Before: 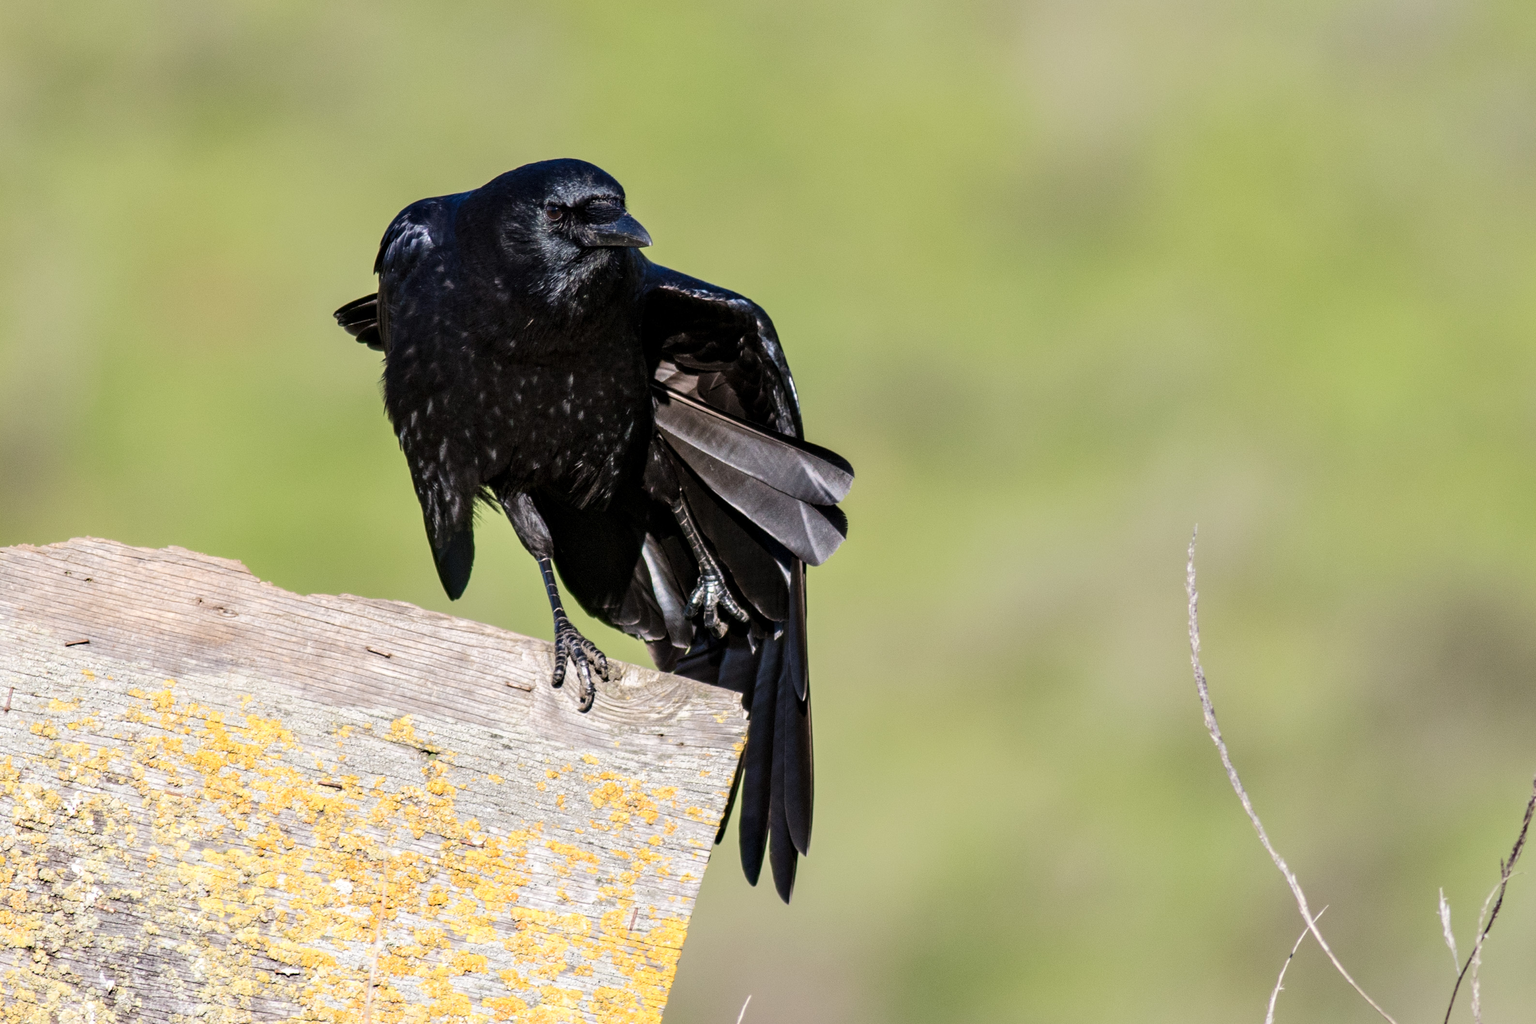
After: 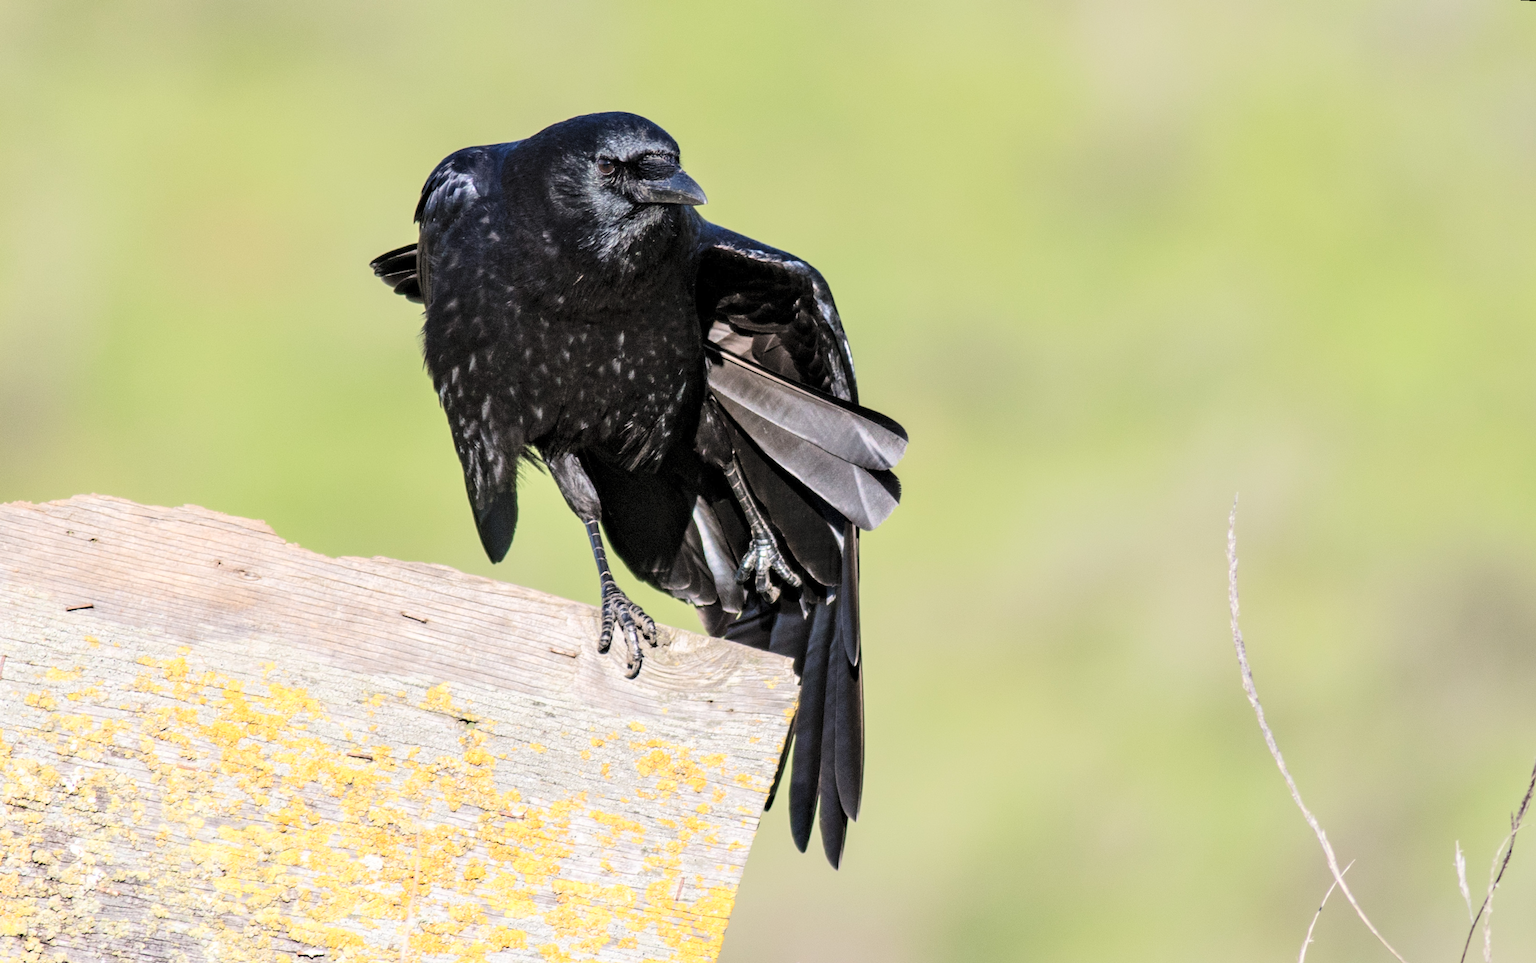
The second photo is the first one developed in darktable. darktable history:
rotate and perspective: rotation 0.679°, lens shift (horizontal) 0.136, crop left 0.009, crop right 0.991, crop top 0.078, crop bottom 0.95
global tonemap: drago (0.7, 100)
